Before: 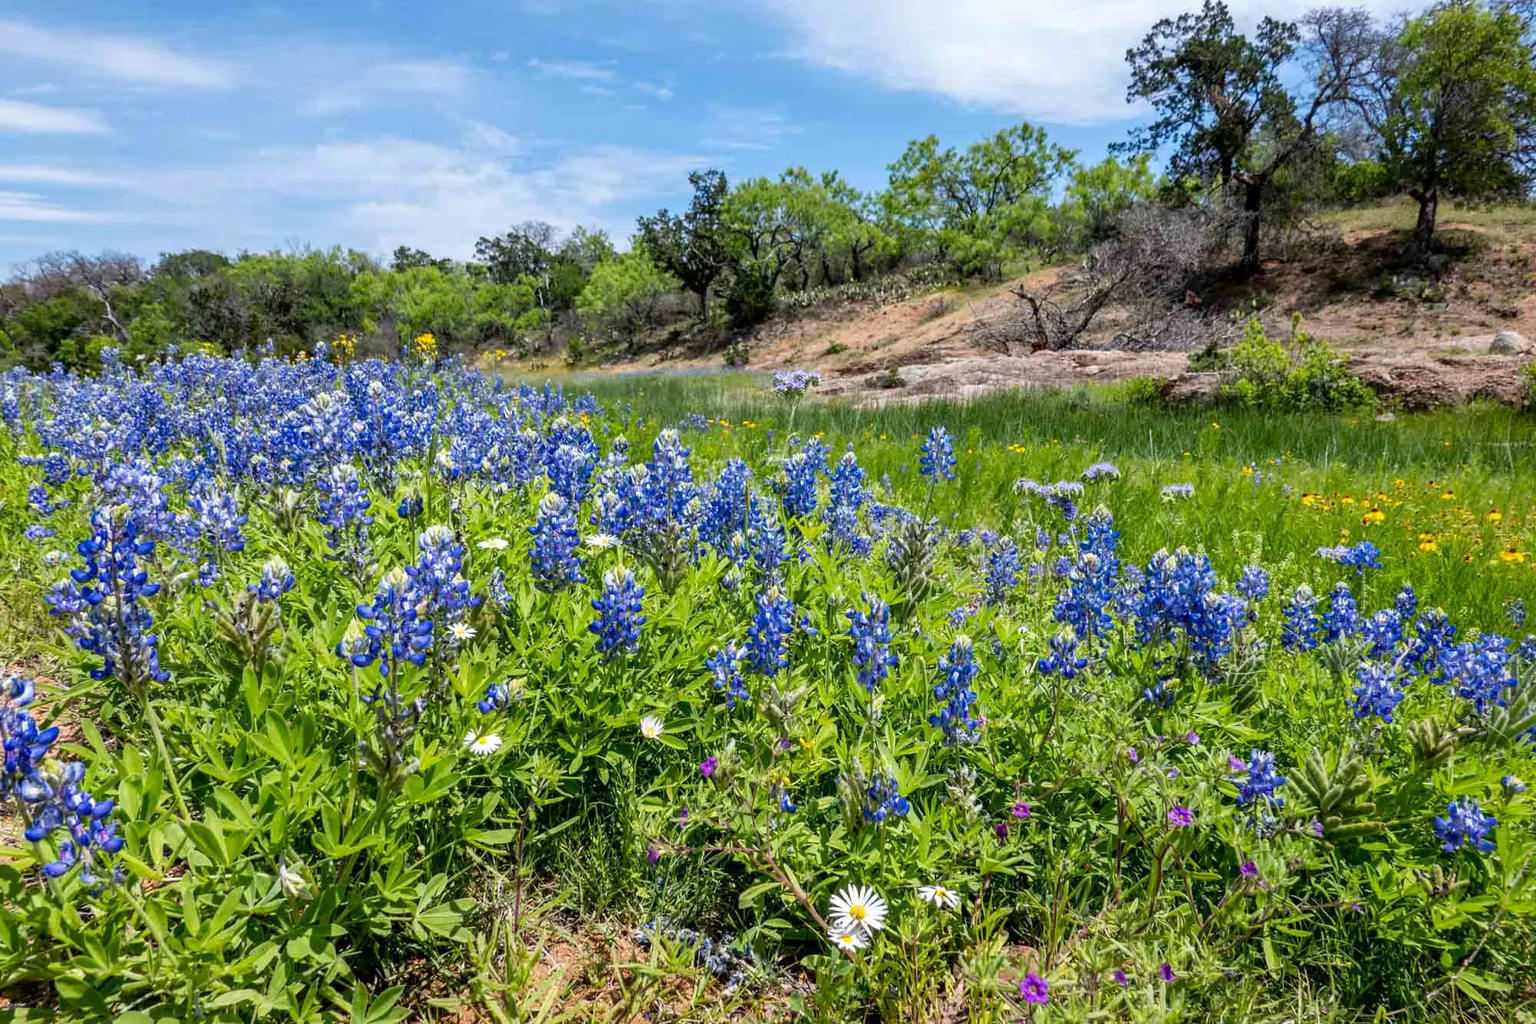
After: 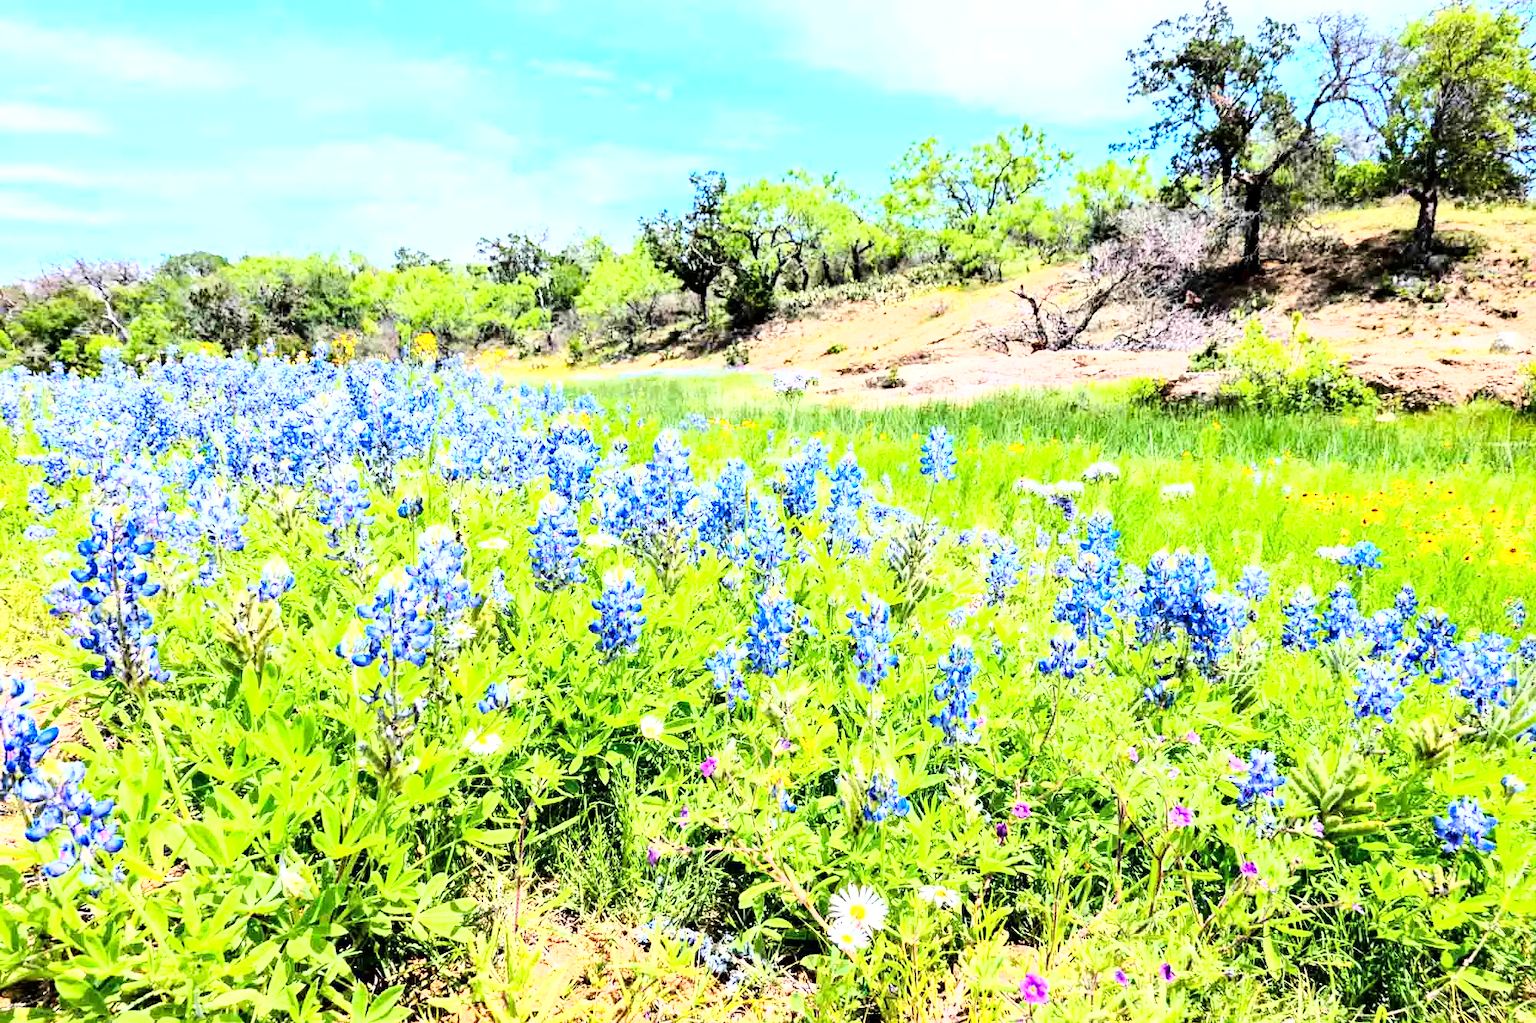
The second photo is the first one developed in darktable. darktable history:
exposure: black level correction 0, exposure 1.194 EV, compensate exposure bias true, compensate highlight preservation false
base curve: curves: ch0 [(0, 0) (0.007, 0.004) (0.027, 0.03) (0.046, 0.07) (0.207, 0.54) (0.442, 0.872) (0.673, 0.972) (1, 1)]
contrast equalizer: y [[0.514, 0.573, 0.581, 0.508, 0.5, 0.5], [0.5 ×6], [0.5 ×6], [0 ×6], [0 ×6]], mix 0.157
haze removal: adaptive false
